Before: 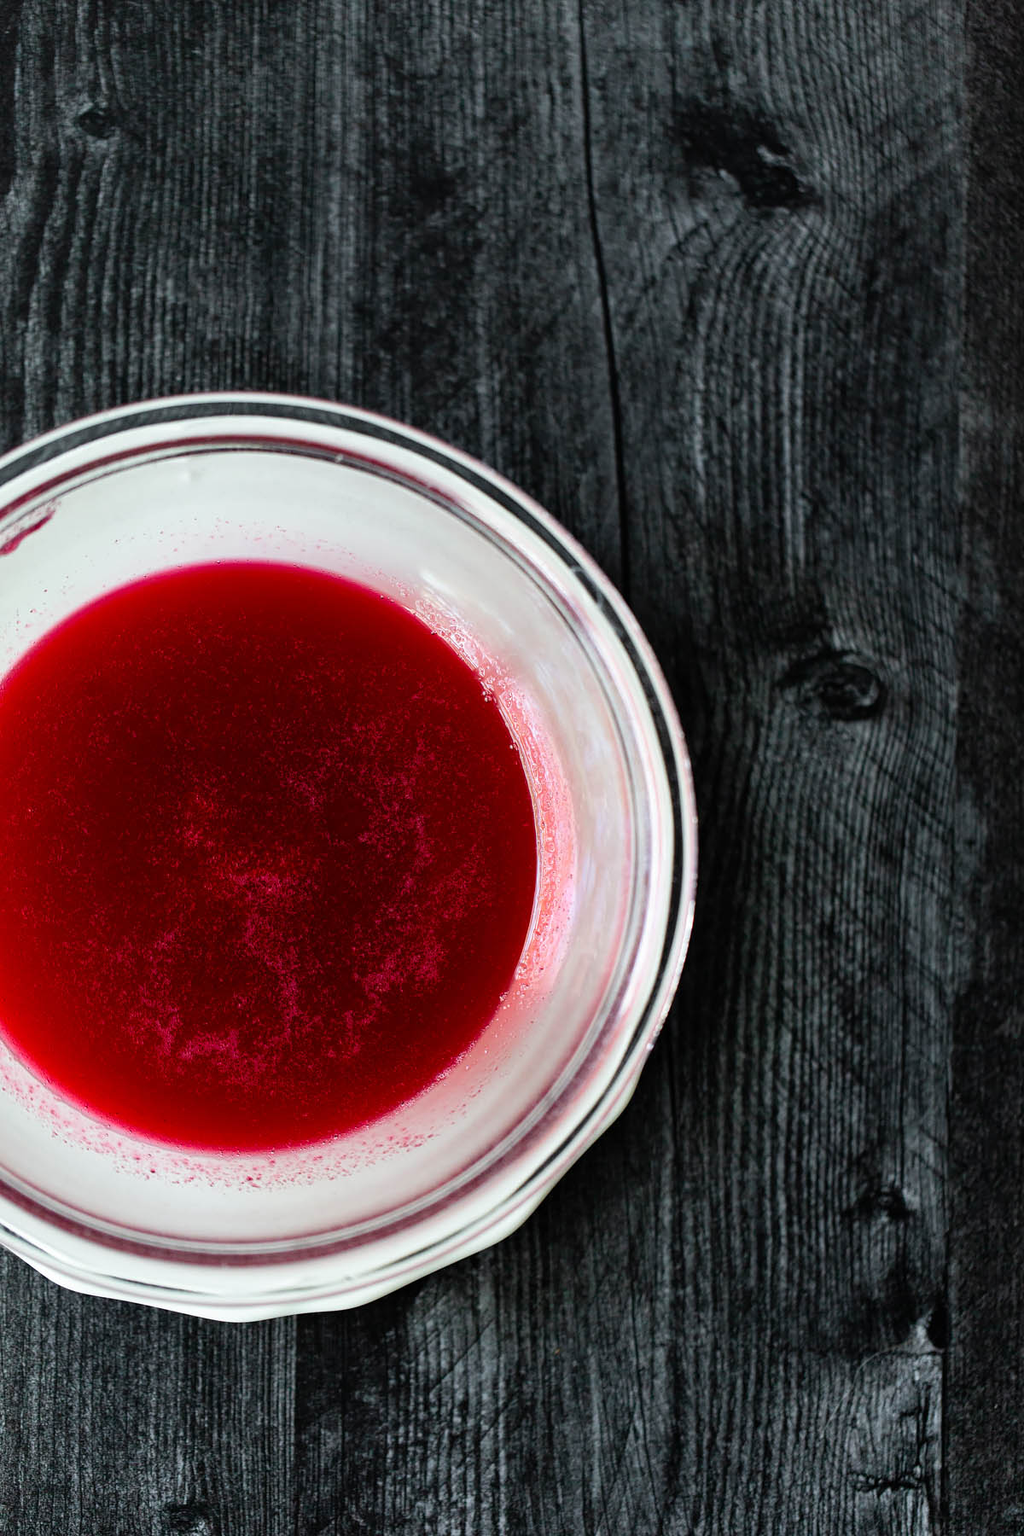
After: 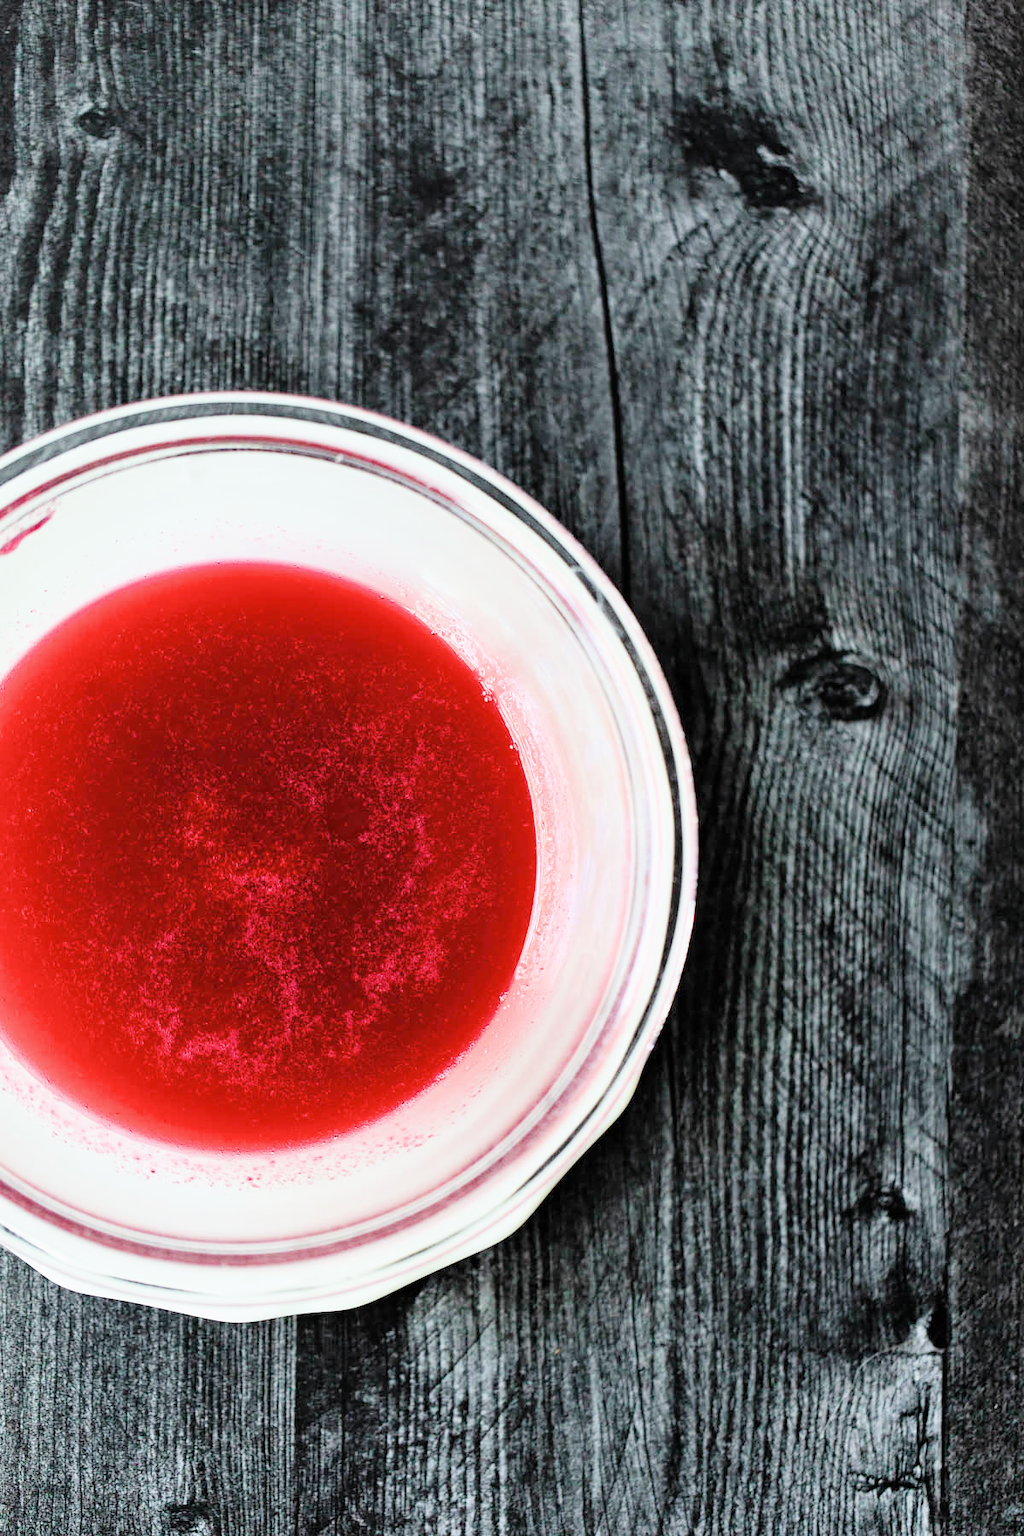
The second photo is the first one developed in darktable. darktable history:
exposure: black level correction 0, exposure 1.953 EV, compensate highlight preservation false
filmic rgb: black relative exposure -7.35 EV, white relative exposure 5.05 EV, hardness 3.21
contrast brightness saturation: saturation -0.051
